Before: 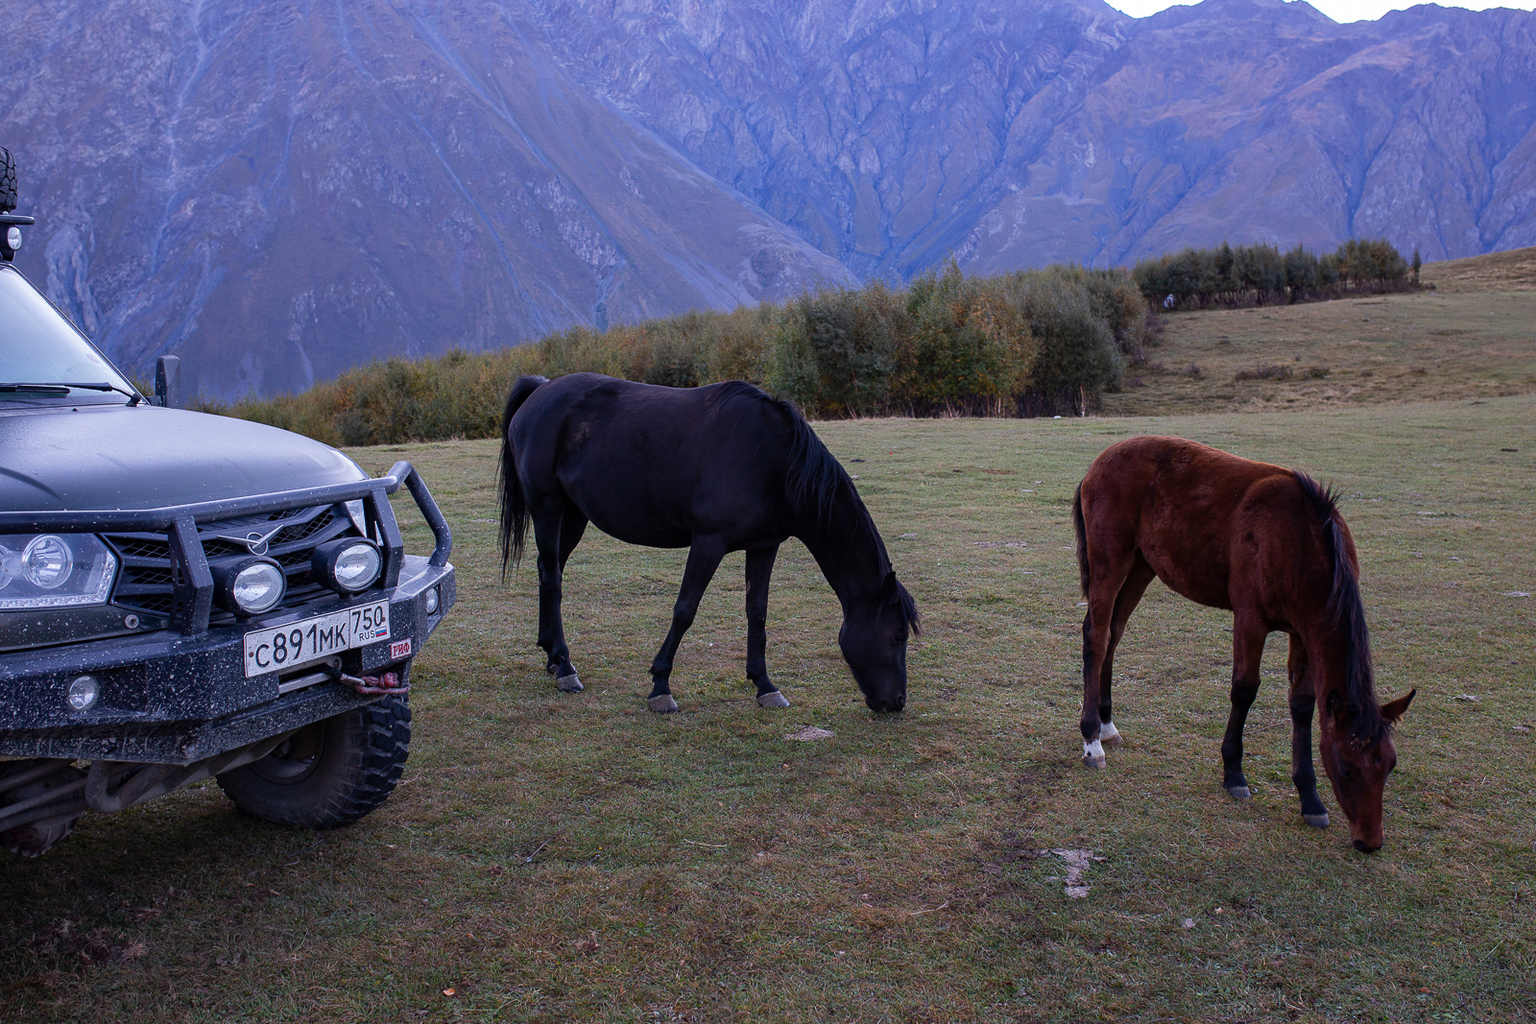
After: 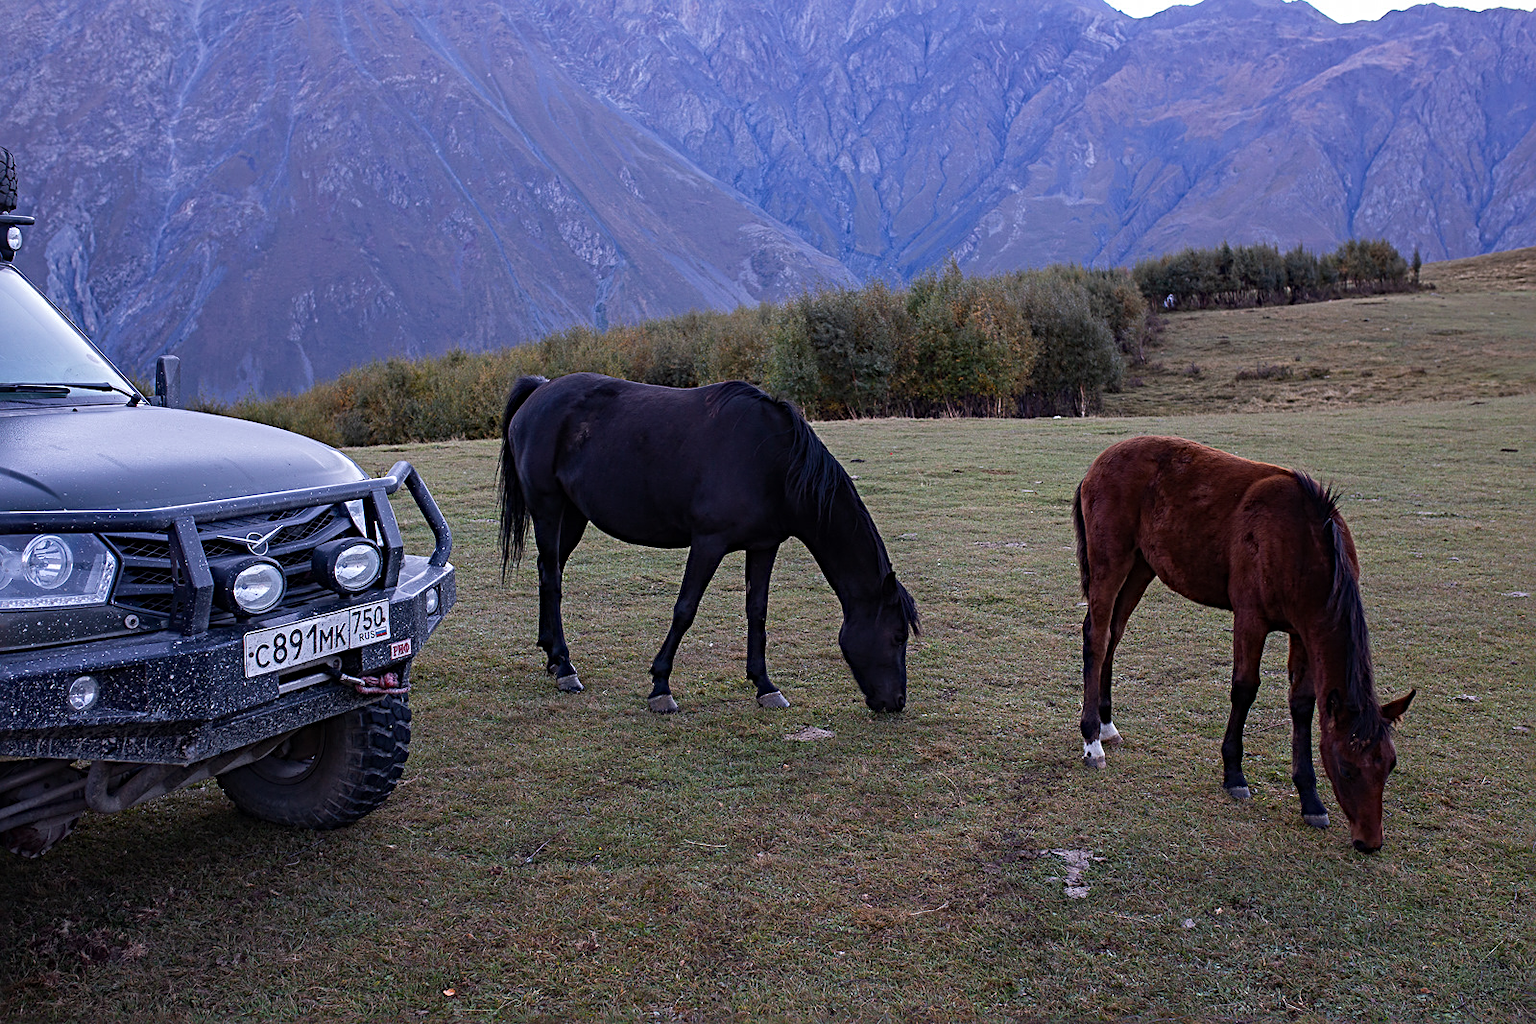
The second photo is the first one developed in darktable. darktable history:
sharpen: radius 3.983
